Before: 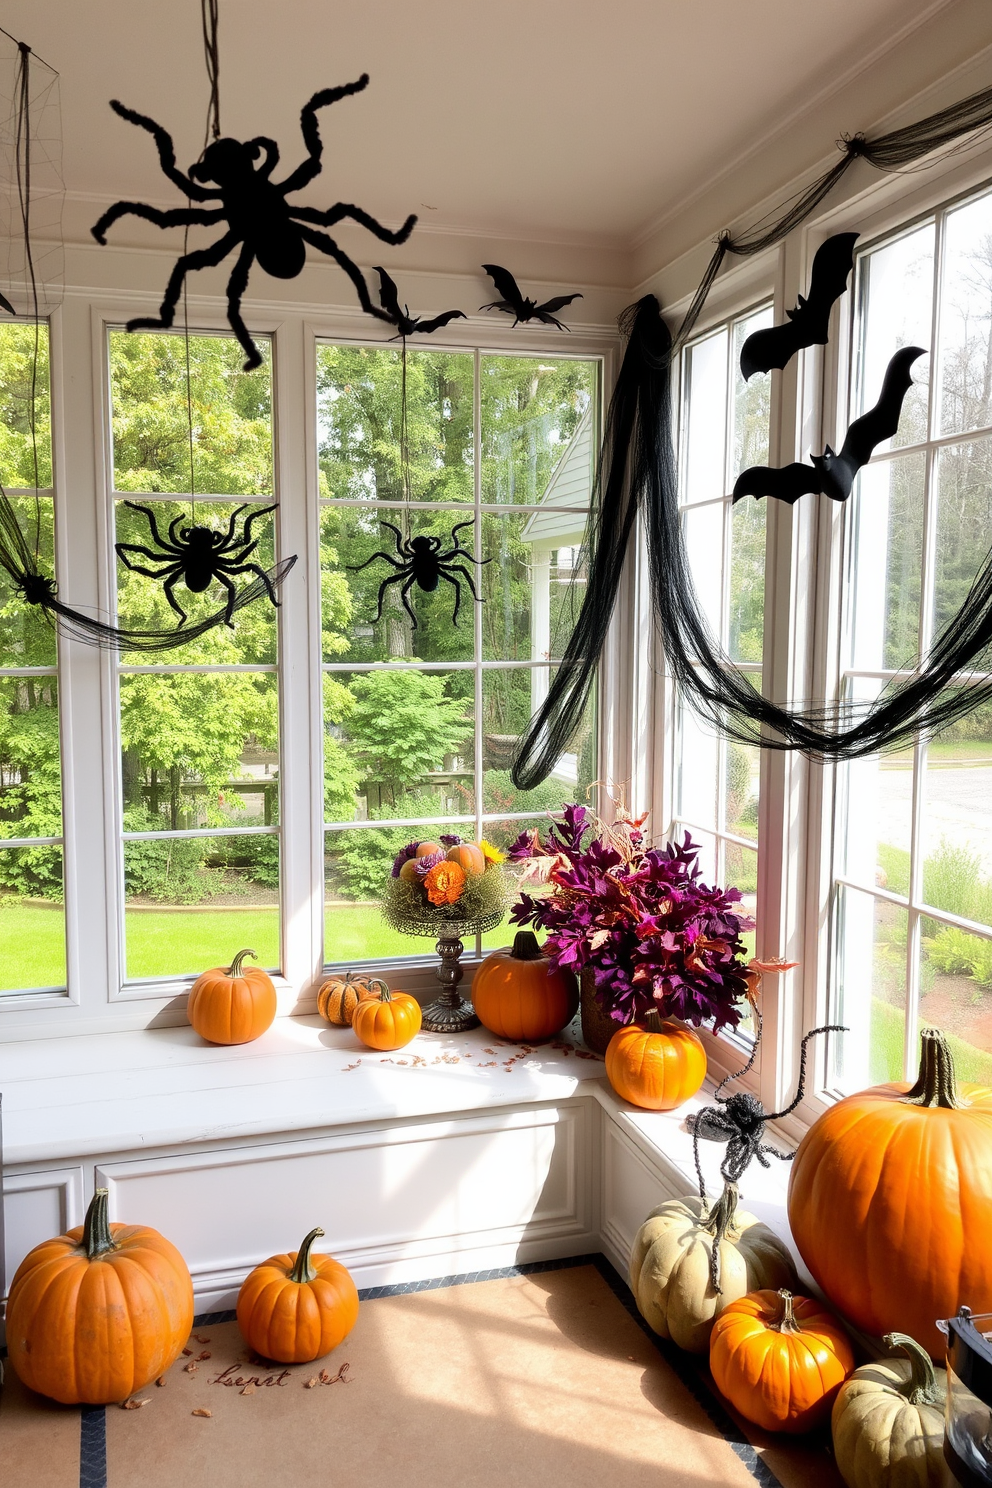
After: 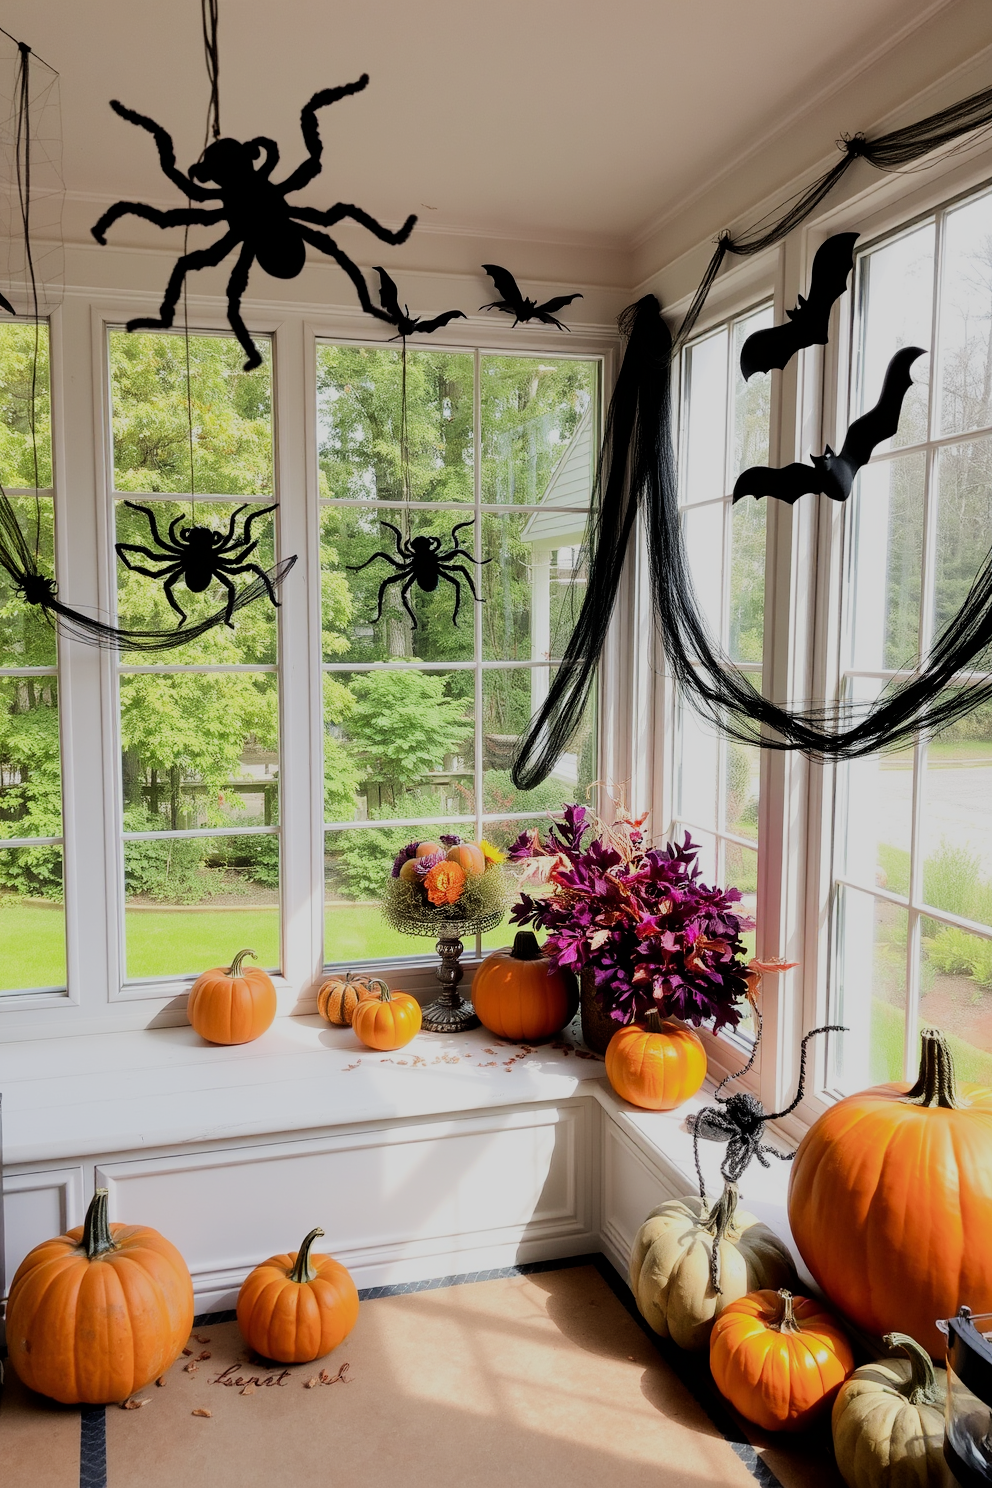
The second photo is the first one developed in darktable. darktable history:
exposure: compensate highlight preservation false
filmic rgb: black relative exposure -7.65 EV, white relative exposure 4.56 EV, hardness 3.61, iterations of high-quality reconstruction 0
